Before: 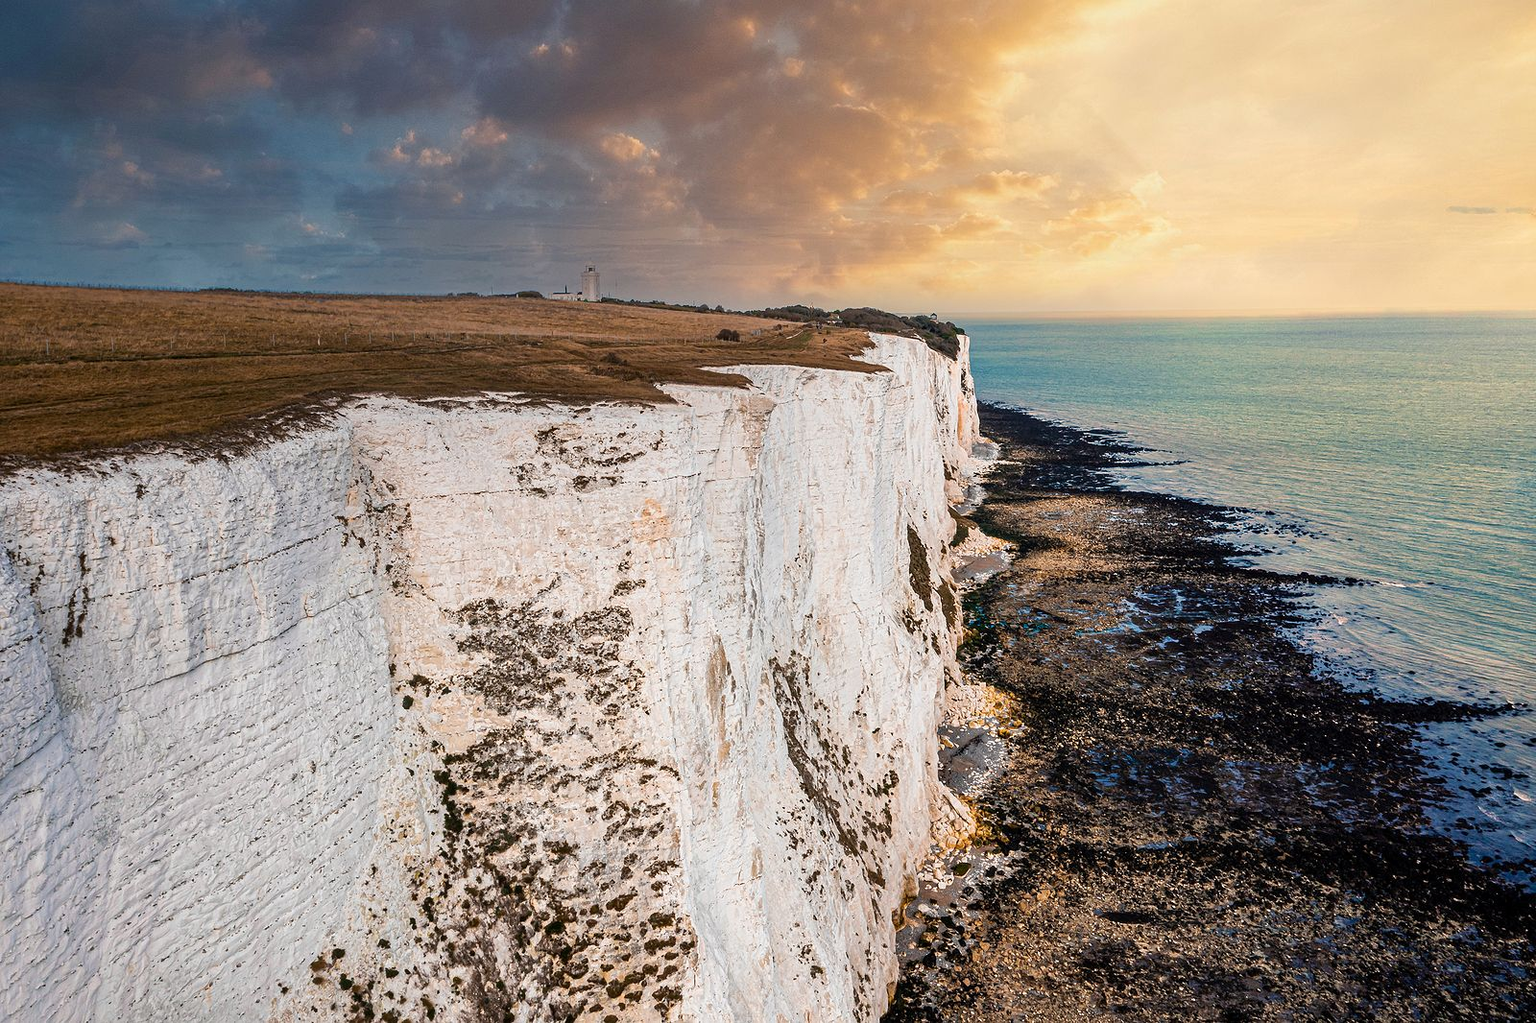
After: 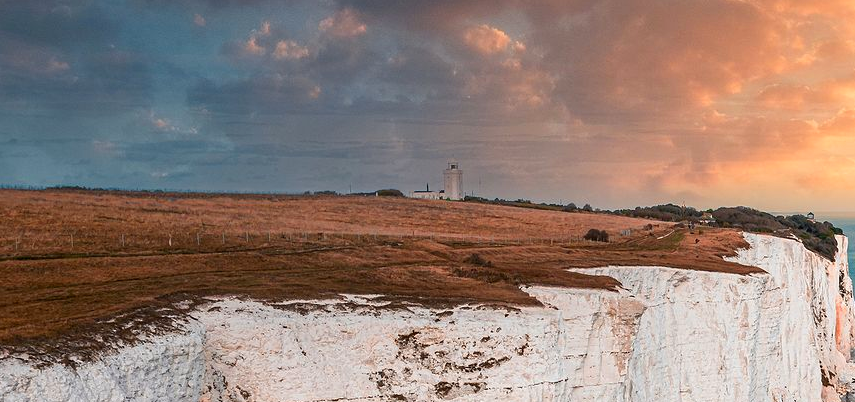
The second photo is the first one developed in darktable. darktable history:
crop: left 10.154%, top 10.695%, right 36.402%, bottom 51.518%
color zones: curves: ch1 [(0.235, 0.558) (0.75, 0.5)]; ch2 [(0.25, 0.462) (0.749, 0.457)], mix 100.81%
